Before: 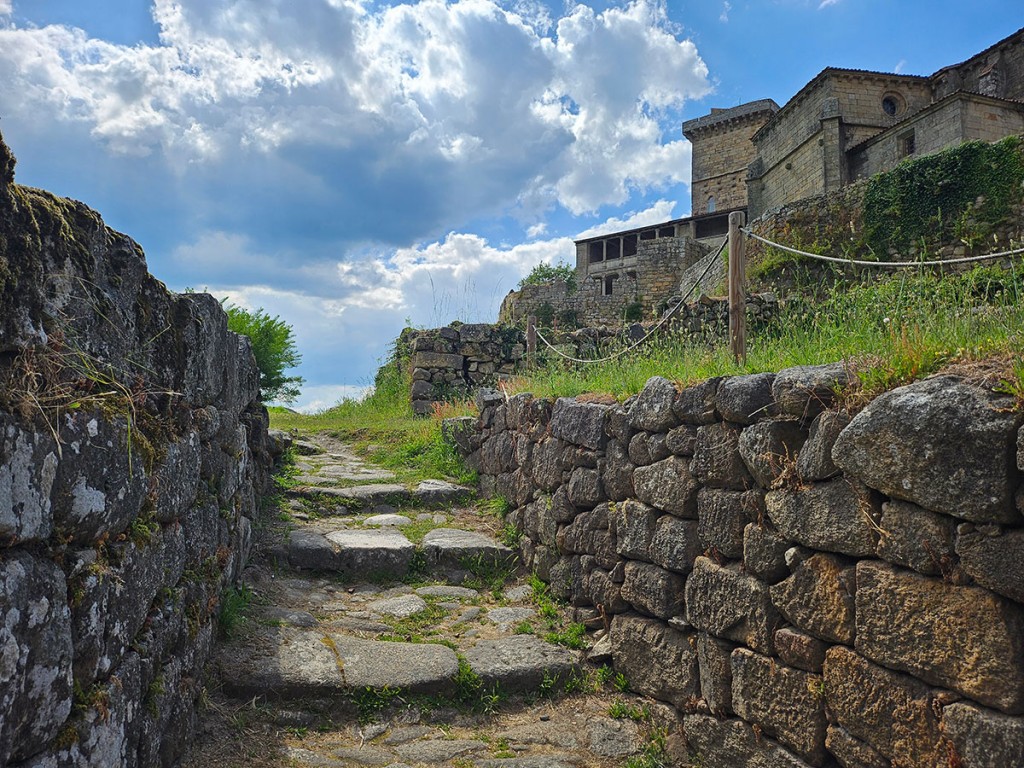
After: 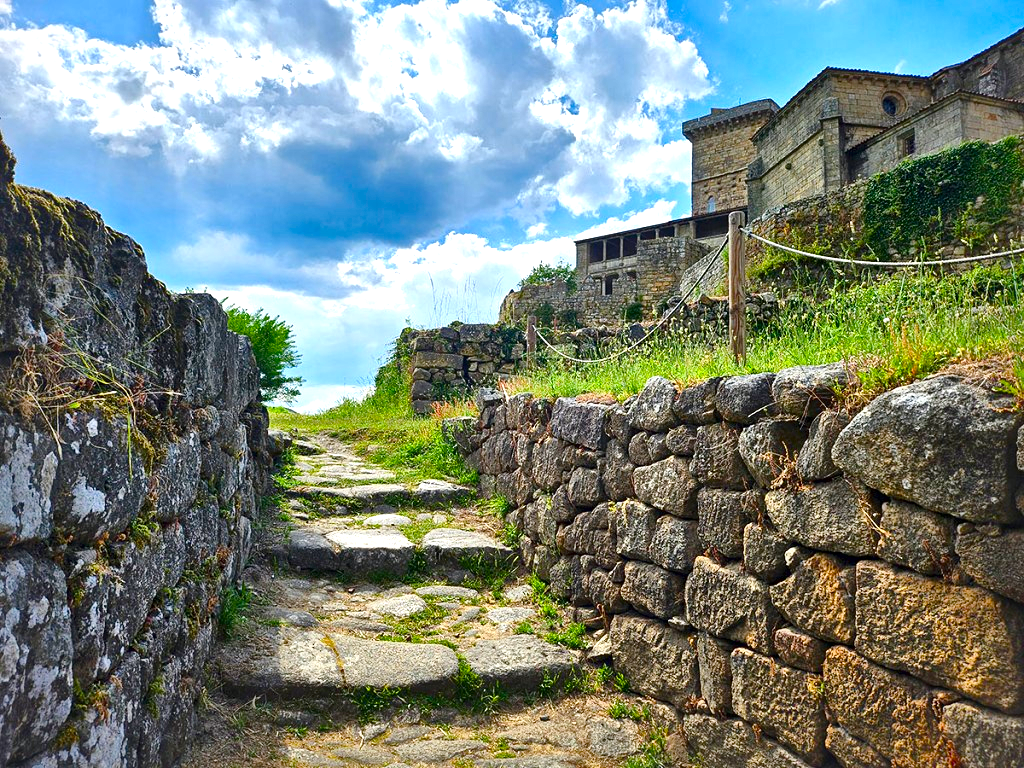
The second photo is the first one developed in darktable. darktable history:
exposure: black level correction 0, exposure 0.692 EV, compensate highlight preservation false
contrast brightness saturation: contrast -0.17, saturation 0.187
color balance rgb: shadows lift › chroma 0.923%, shadows lift › hue 110.91°, perceptual saturation grading › global saturation 20%, perceptual saturation grading › highlights -25.255%, perceptual saturation grading › shadows 49.269%, perceptual brilliance grading › global brilliance 2.542%
local contrast: mode bilateral grid, contrast 43, coarseness 69, detail 214%, midtone range 0.2
